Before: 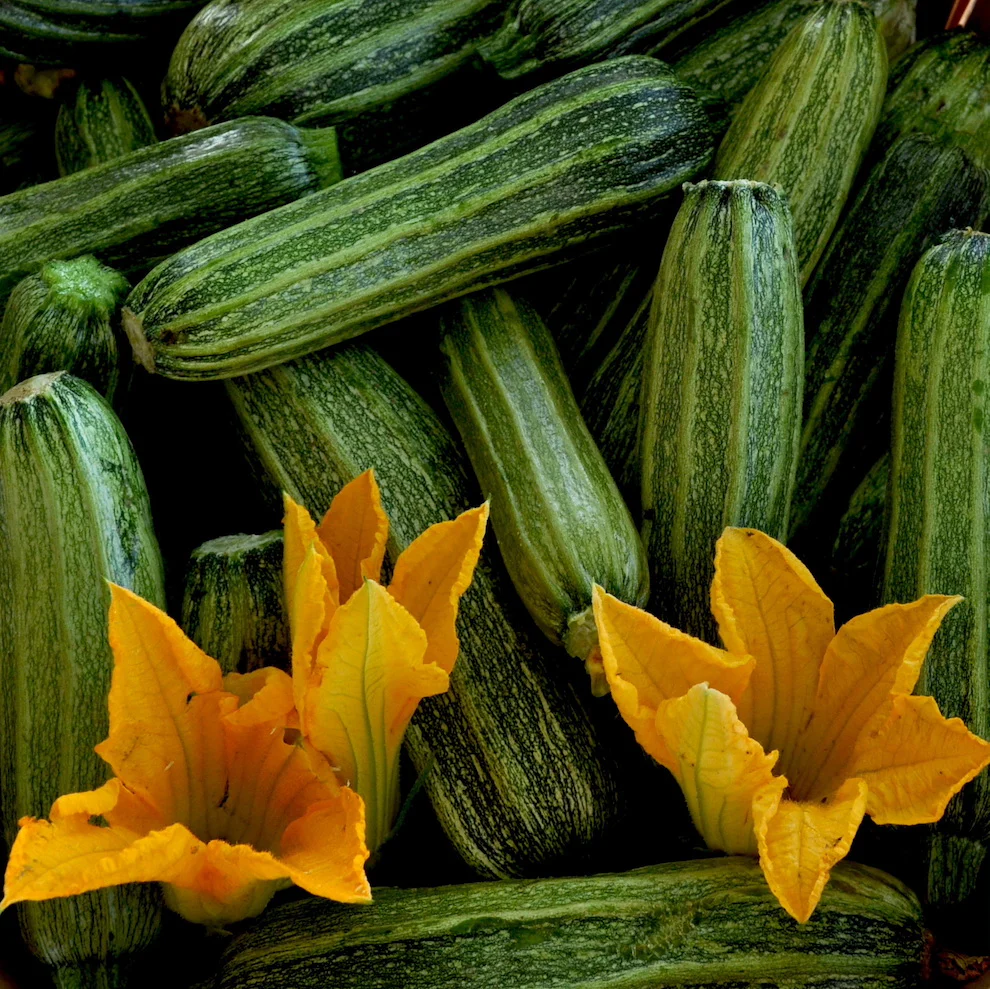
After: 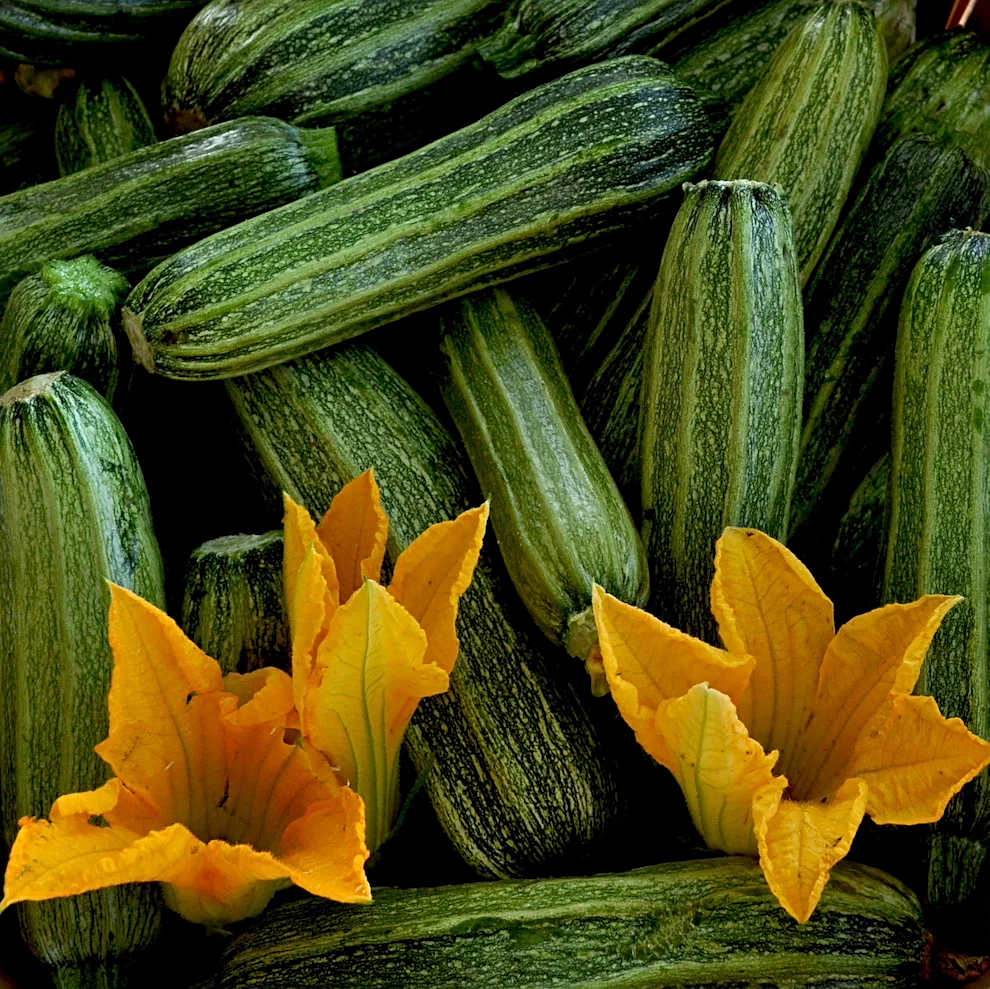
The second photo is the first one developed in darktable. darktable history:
sharpen: radius 2.5, amount 0.323
